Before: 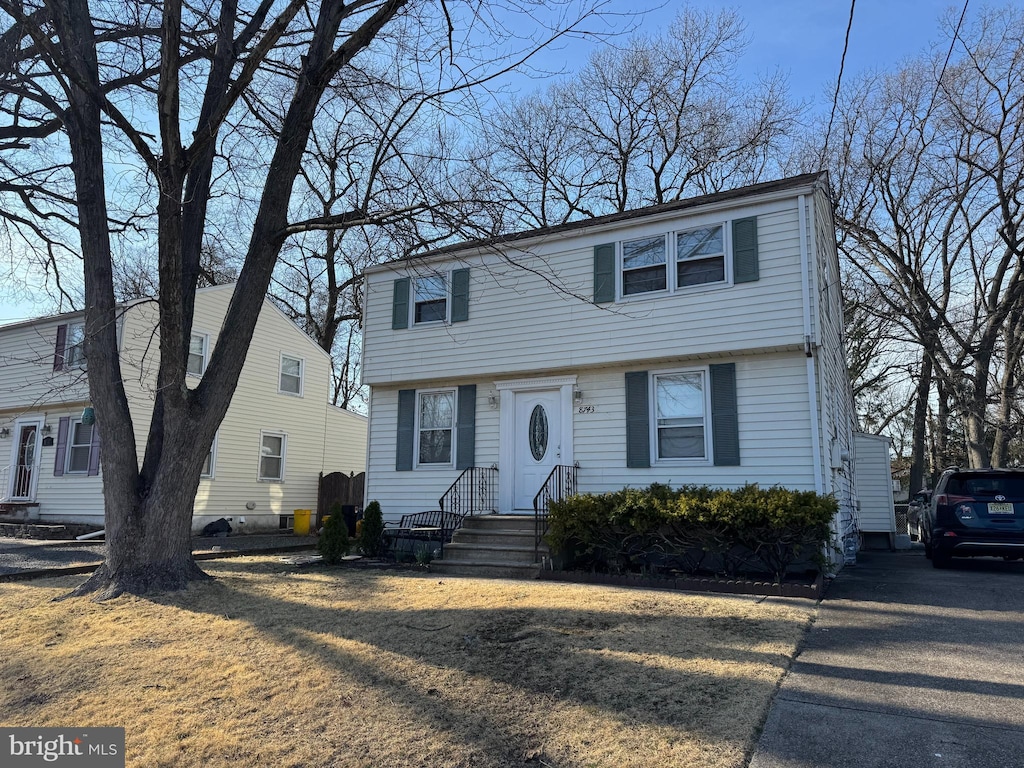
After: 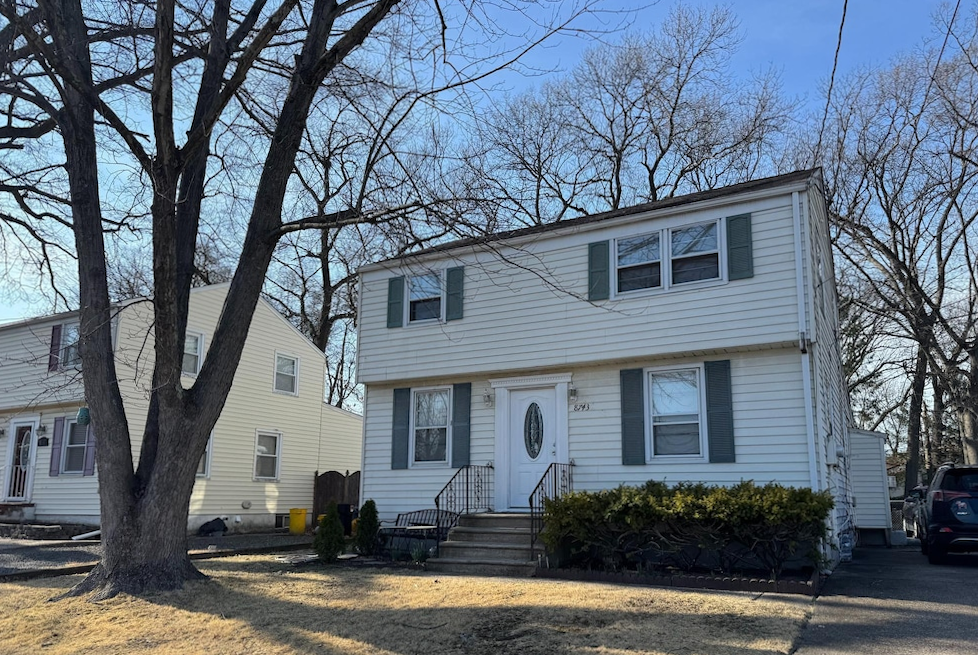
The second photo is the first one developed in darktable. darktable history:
crop and rotate: angle 0.282°, left 0.257%, right 3.529%, bottom 14.13%
